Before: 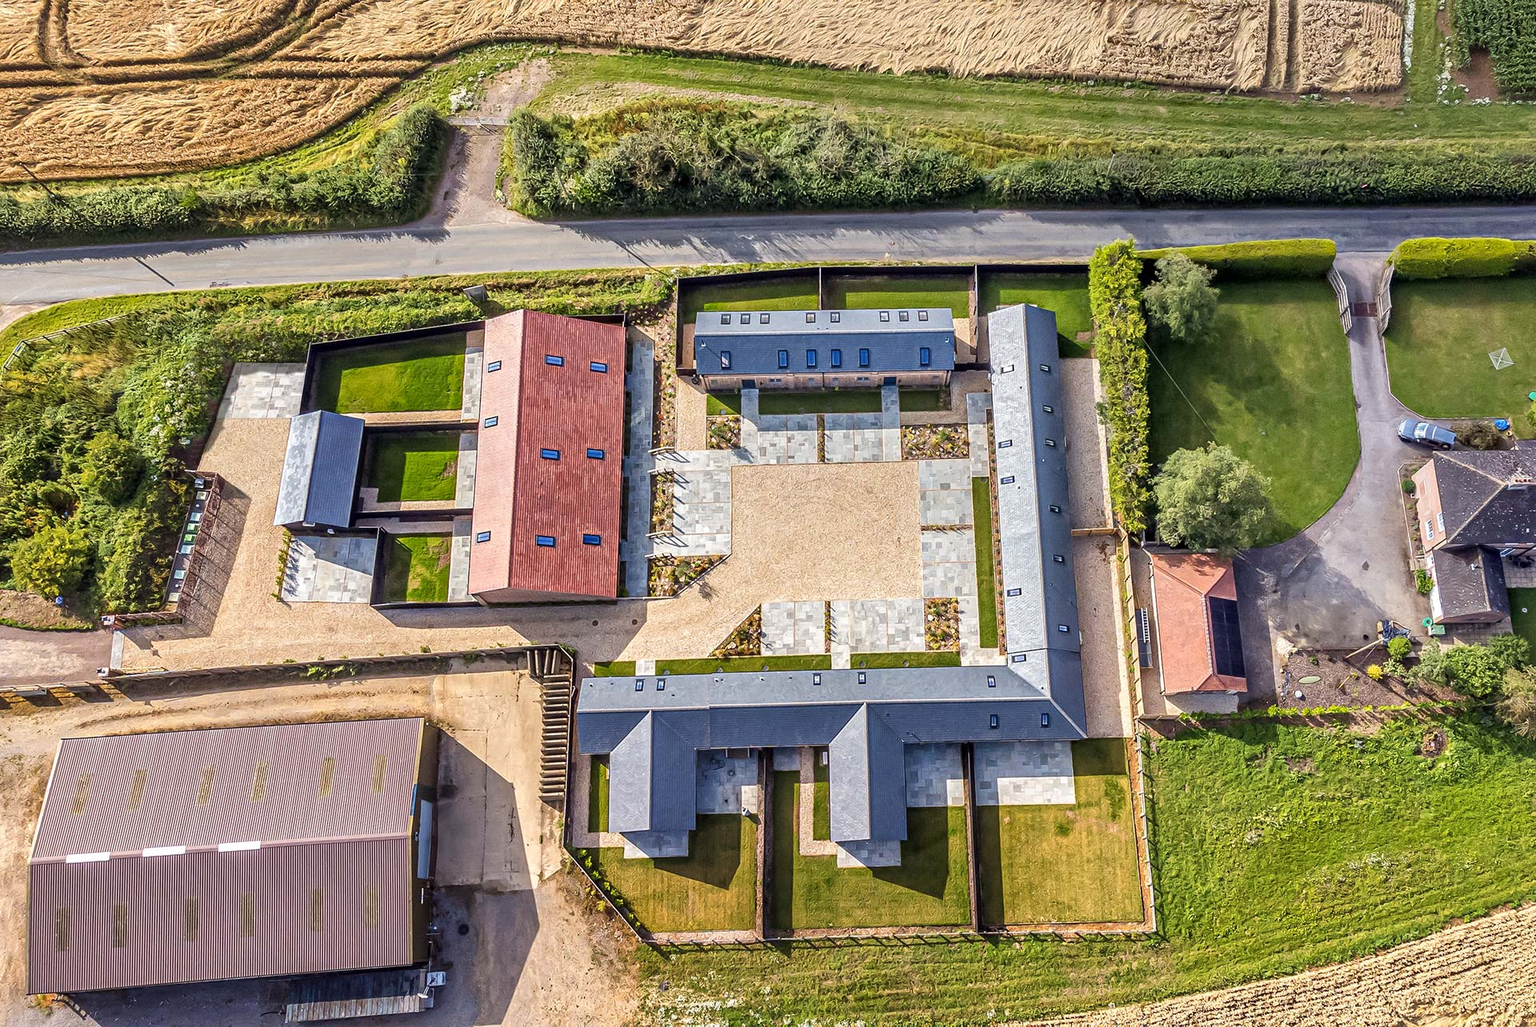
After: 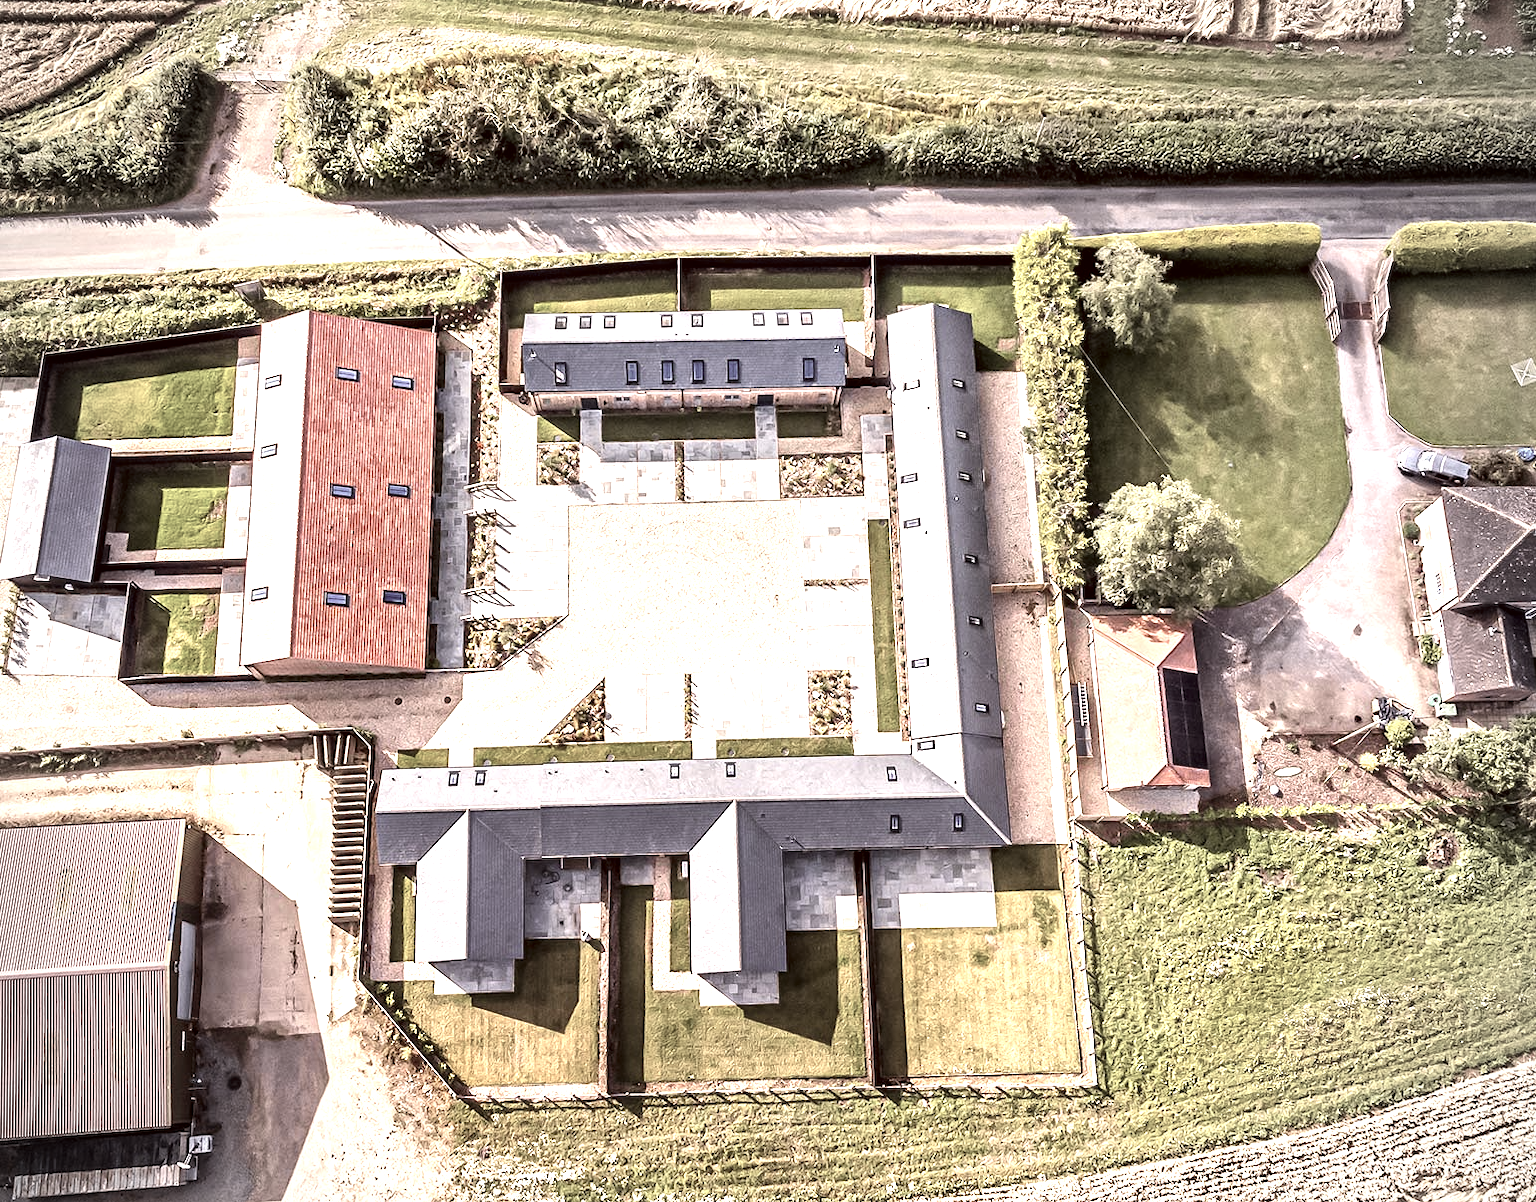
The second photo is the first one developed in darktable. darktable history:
color zones: curves: ch1 [(0, 0.006) (0.094, 0.285) (0.171, 0.001) (0.429, 0.001) (0.571, 0.003) (0.714, 0.004) (0.857, 0.004) (1, 0.006)], mix -61.77%
crop and rotate: left 17.939%, top 5.997%, right 1.705%
contrast brightness saturation: contrast 0.108, saturation -0.174
color balance rgb: shadows lift › chroma 3.528%, shadows lift › hue 88.6°, perceptual saturation grading › global saturation 0.239%, global vibrance 9.275%, contrast 14.673%, saturation formula JzAzBz (2021)
color correction: highlights a* 10.24, highlights b* 9.67, shadows a* 8.65, shadows b* 8.49, saturation 0.806
exposure: exposure 0.917 EV, compensate highlight preservation false
vignetting: on, module defaults
